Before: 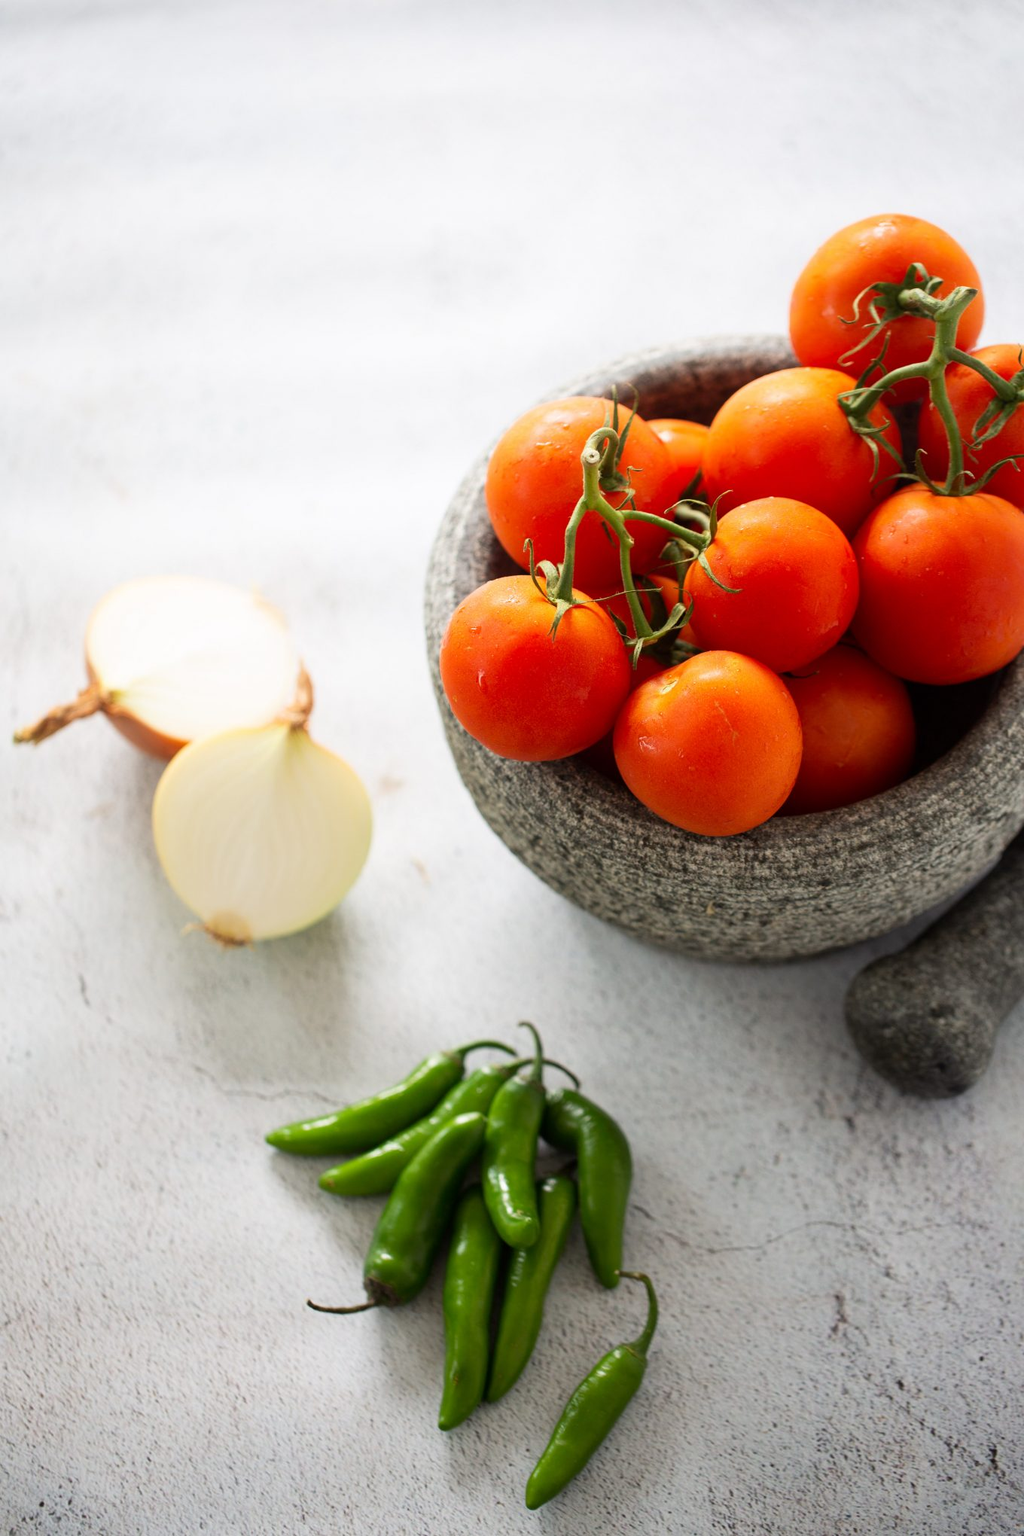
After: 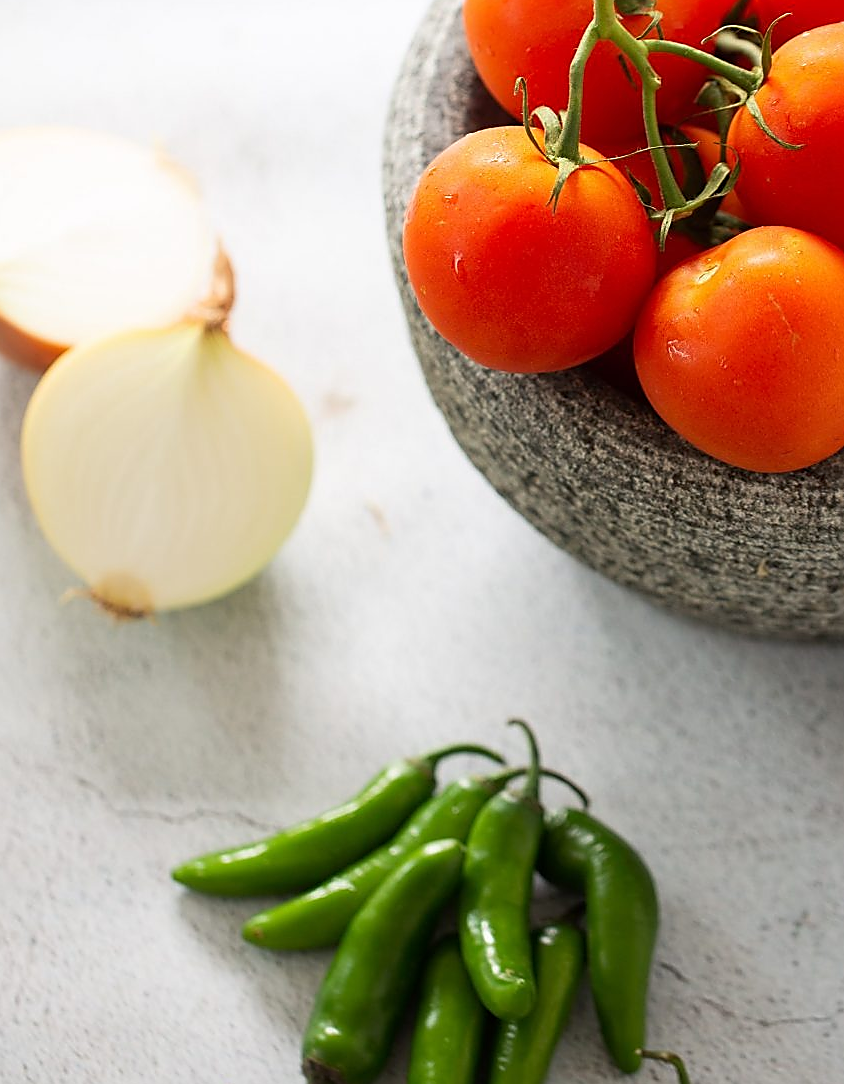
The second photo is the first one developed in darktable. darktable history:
sharpen: radius 1.4, amount 1.25, threshold 0.7
crop: left 13.312%, top 31.28%, right 24.627%, bottom 15.582%
